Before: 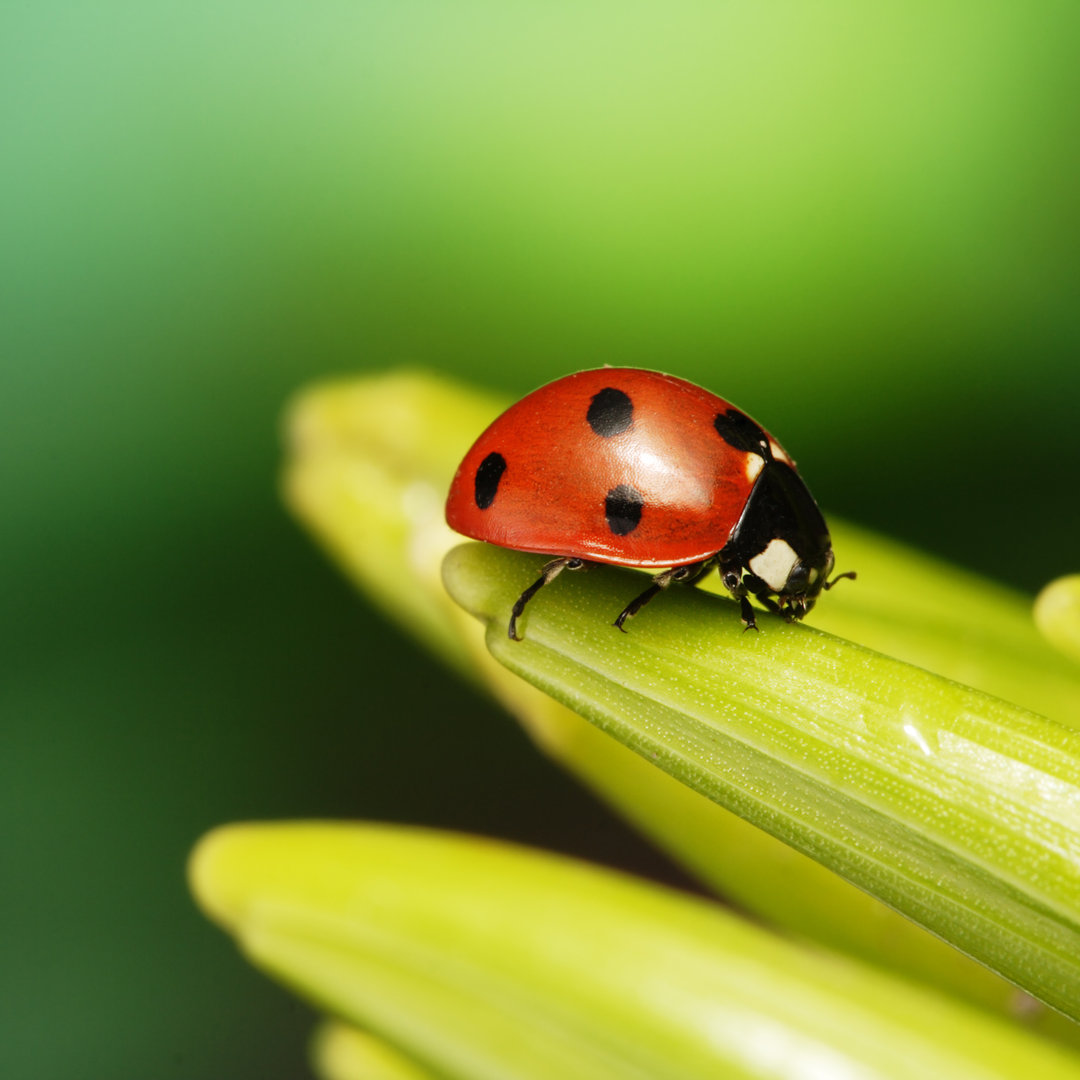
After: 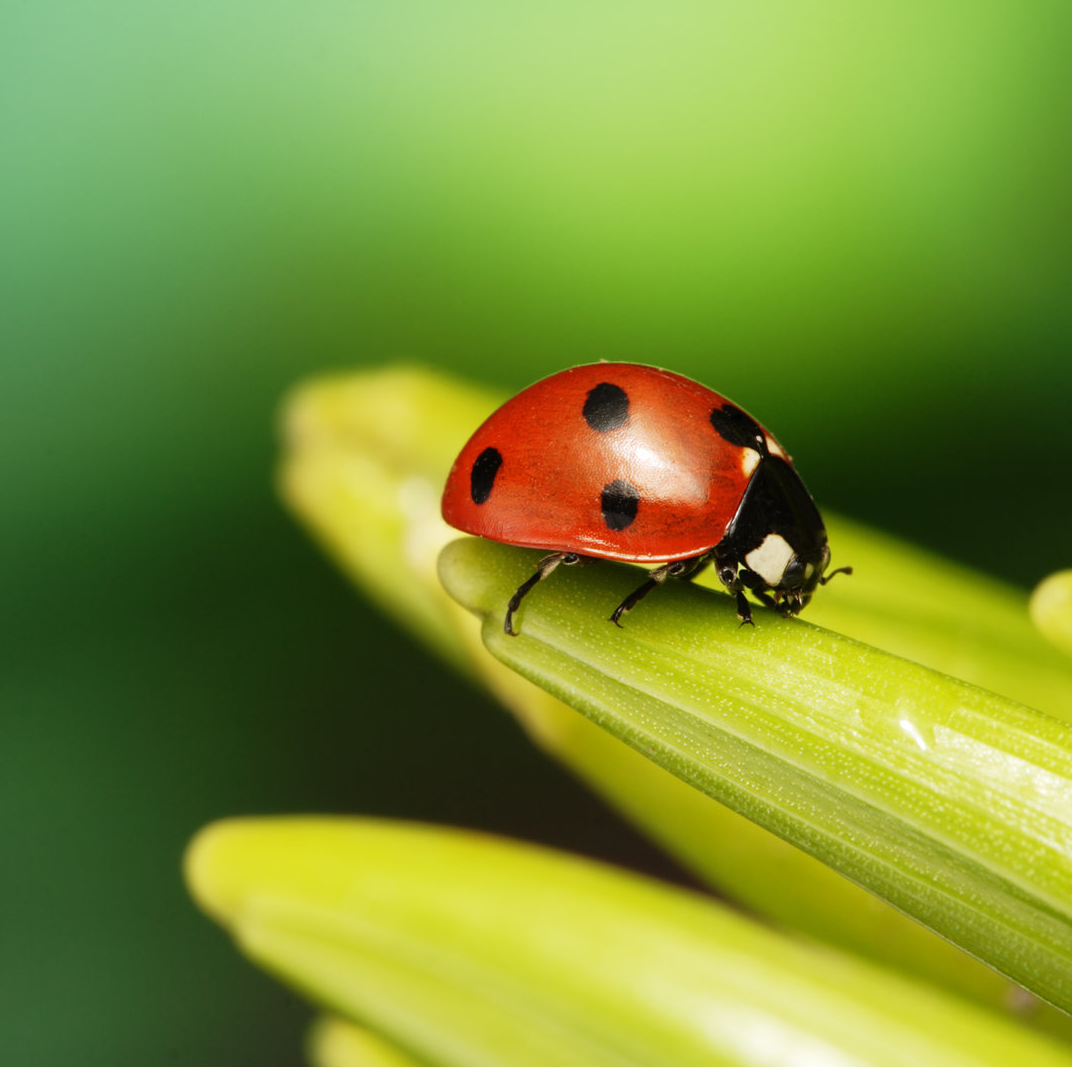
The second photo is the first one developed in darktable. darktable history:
crop: left 0.42%, top 0.548%, right 0.147%, bottom 0.355%
